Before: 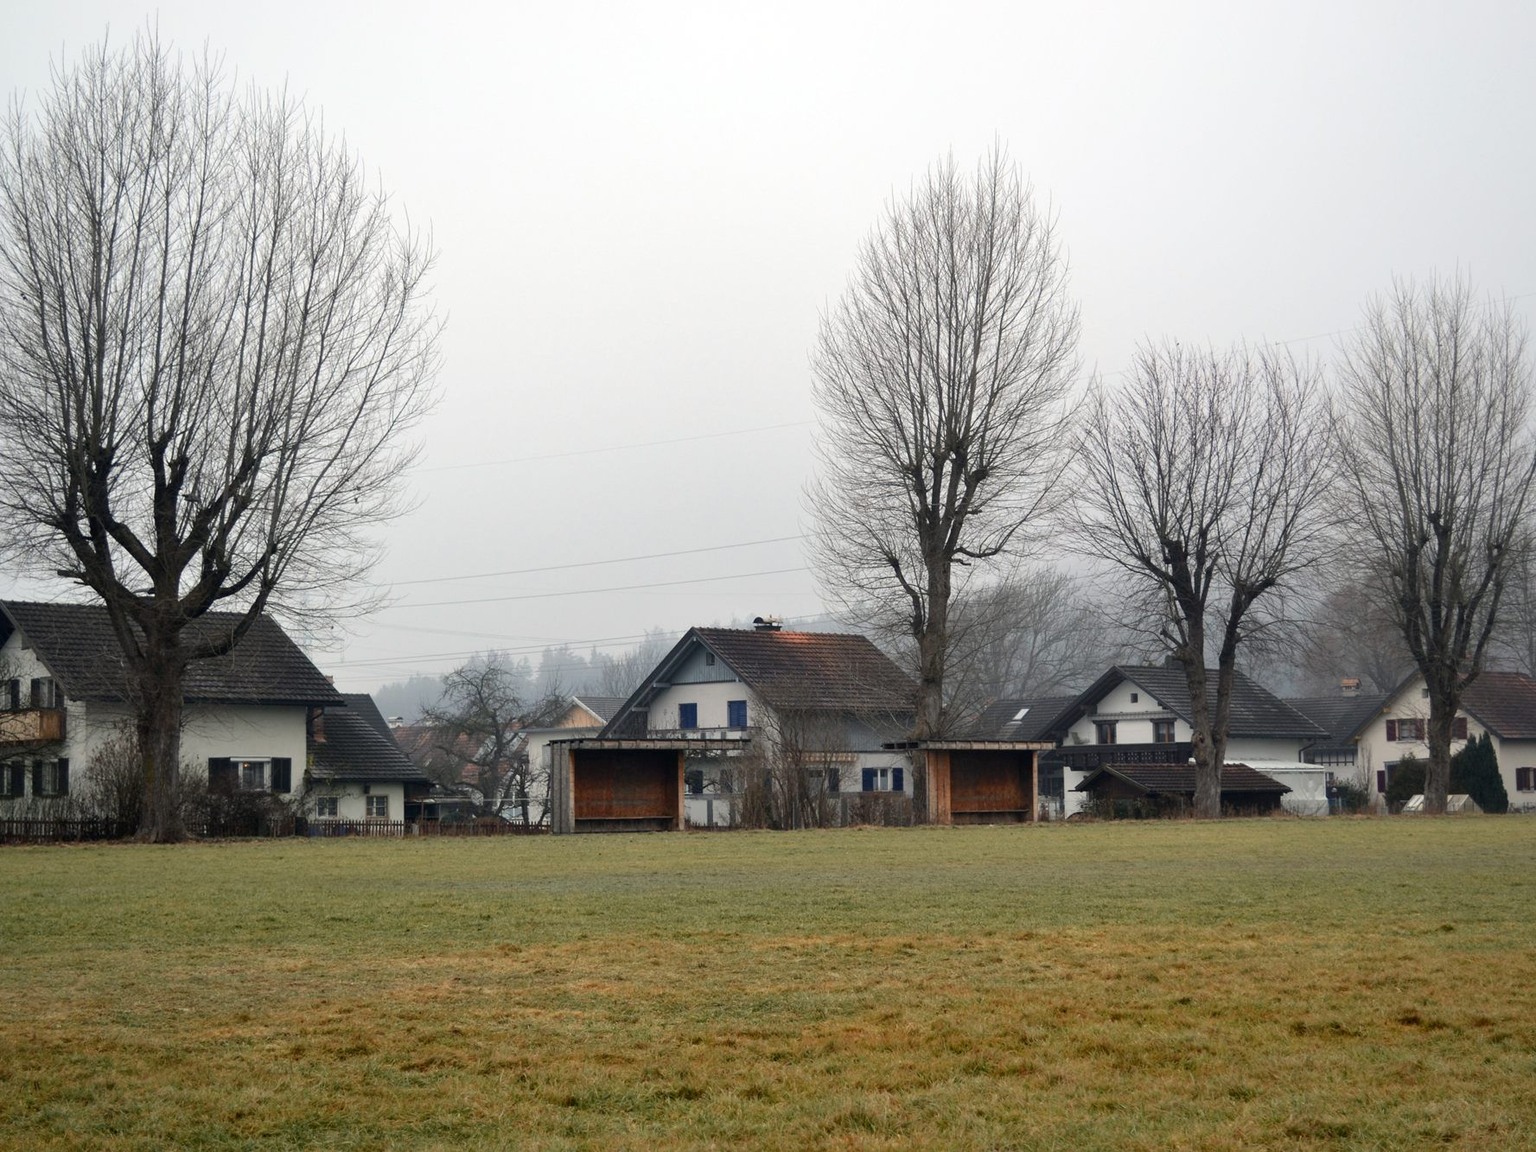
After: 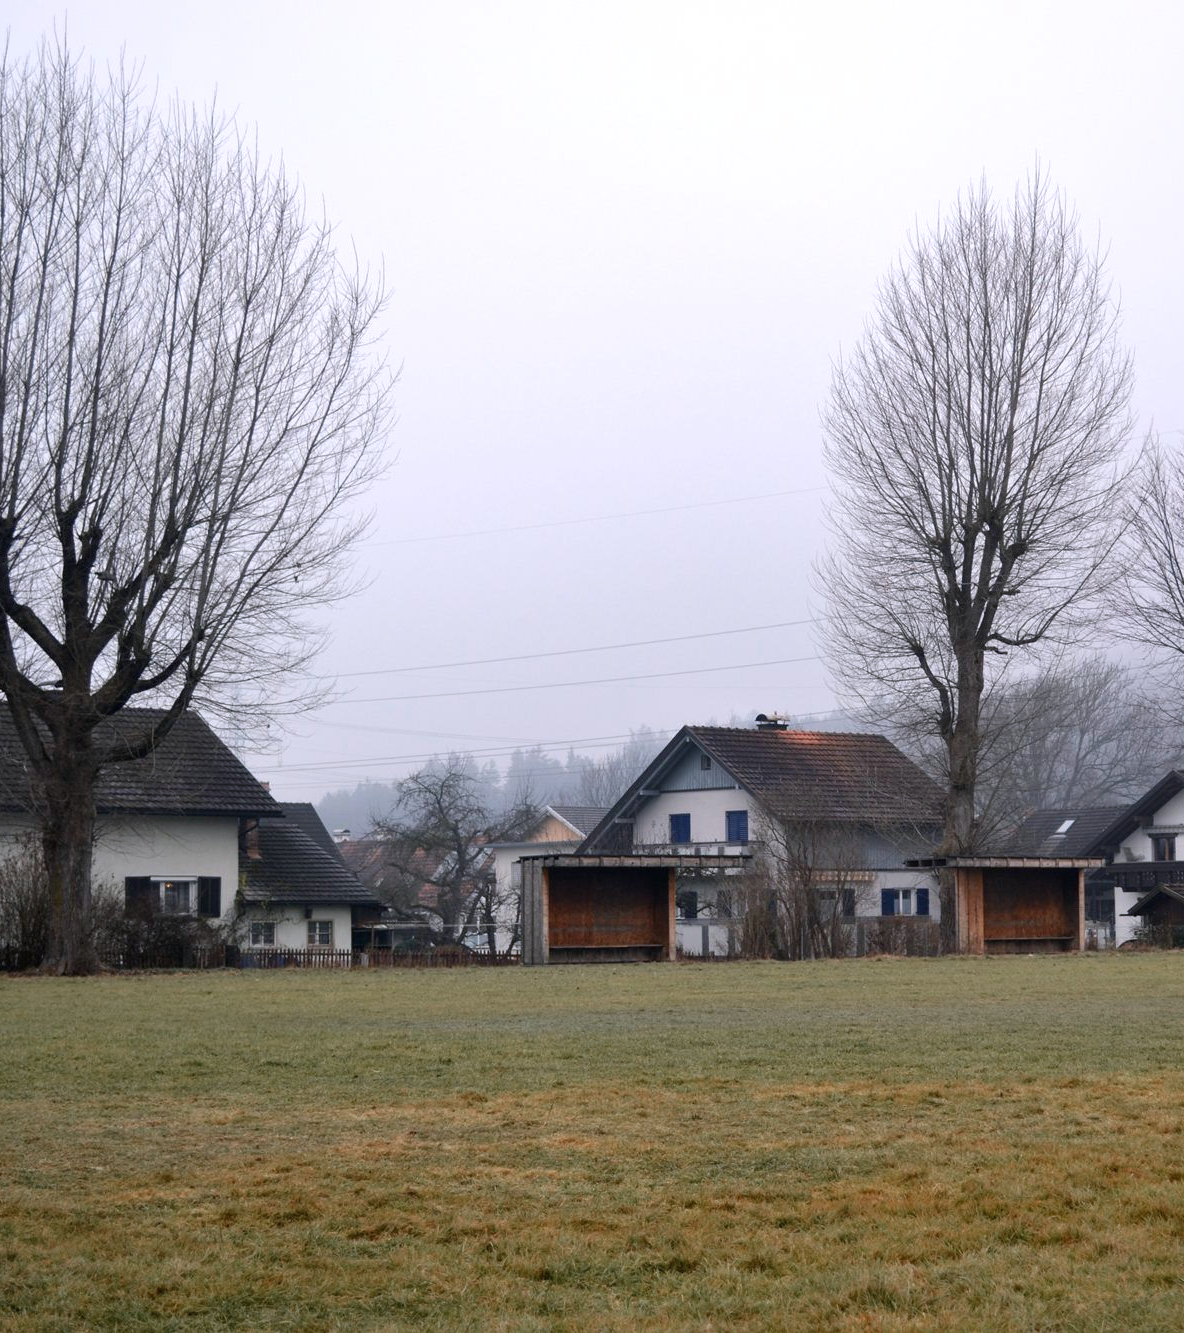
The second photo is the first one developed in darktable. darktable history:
color zones: curves: ch0 [(0, 0.5) (0.143, 0.5) (0.286, 0.456) (0.429, 0.5) (0.571, 0.5) (0.714, 0.5) (0.857, 0.5) (1, 0.5)]; ch1 [(0, 0.5) (0.143, 0.5) (0.286, 0.422) (0.429, 0.5) (0.571, 0.5) (0.714, 0.5) (0.857, 0.5) (1, 0.5)]
white balance: red 1.004, blue 1.096
rotate and perspective: automatic cropping original format, crop left 0, crop top 0
crop and rotate: left 6.617%, right 26.717%
